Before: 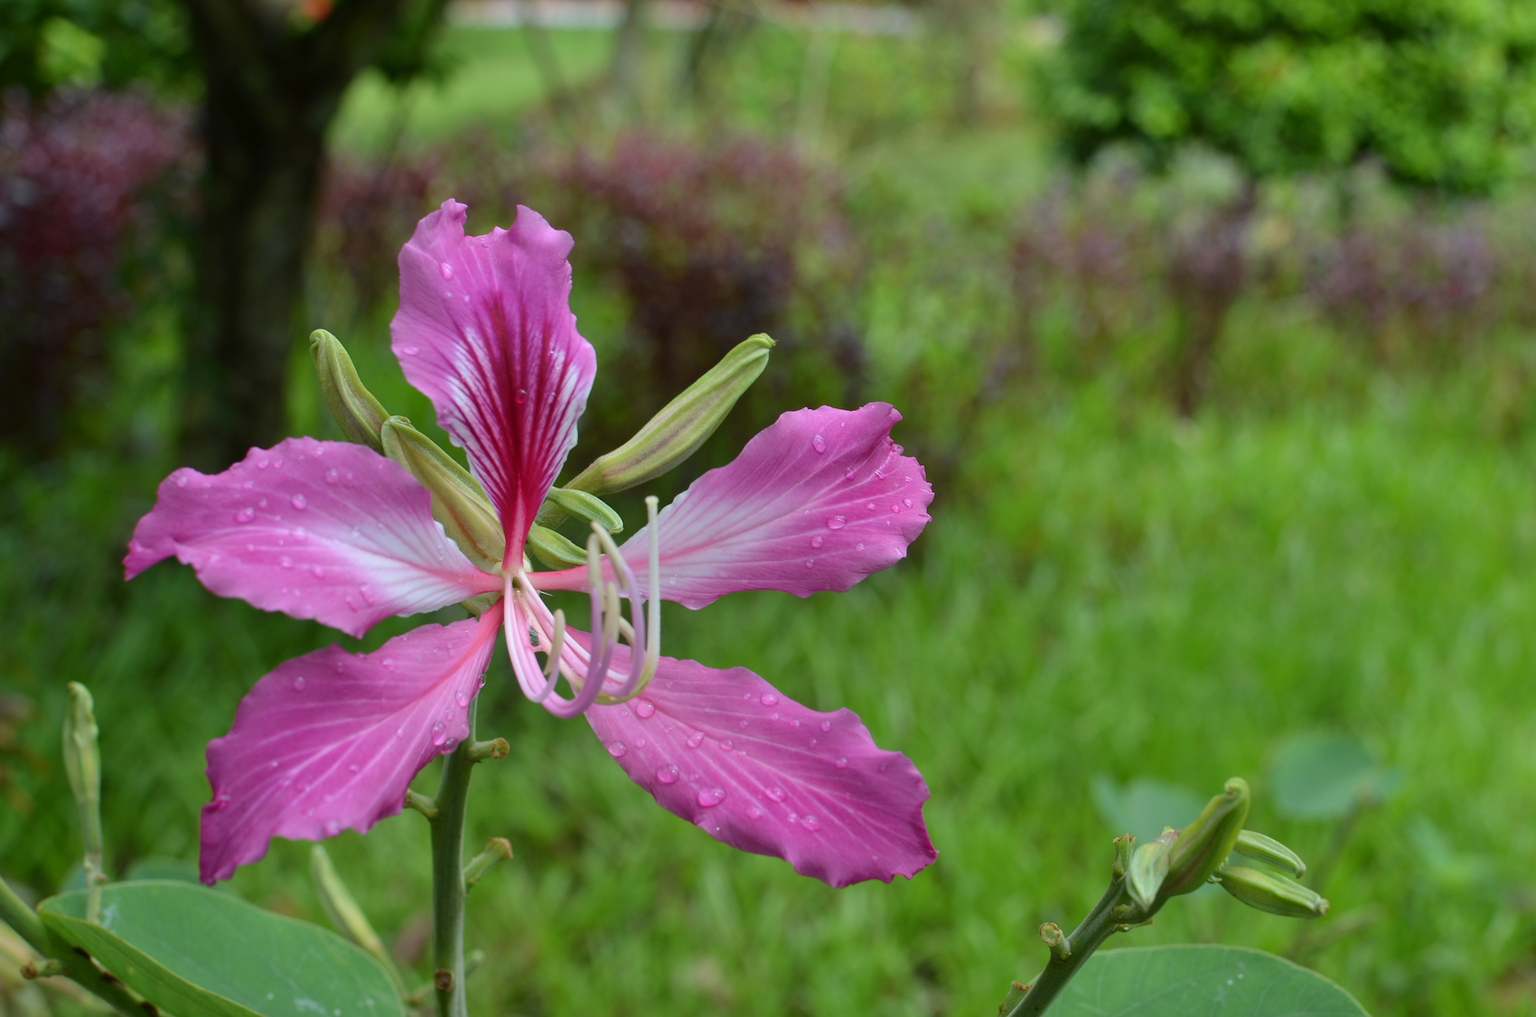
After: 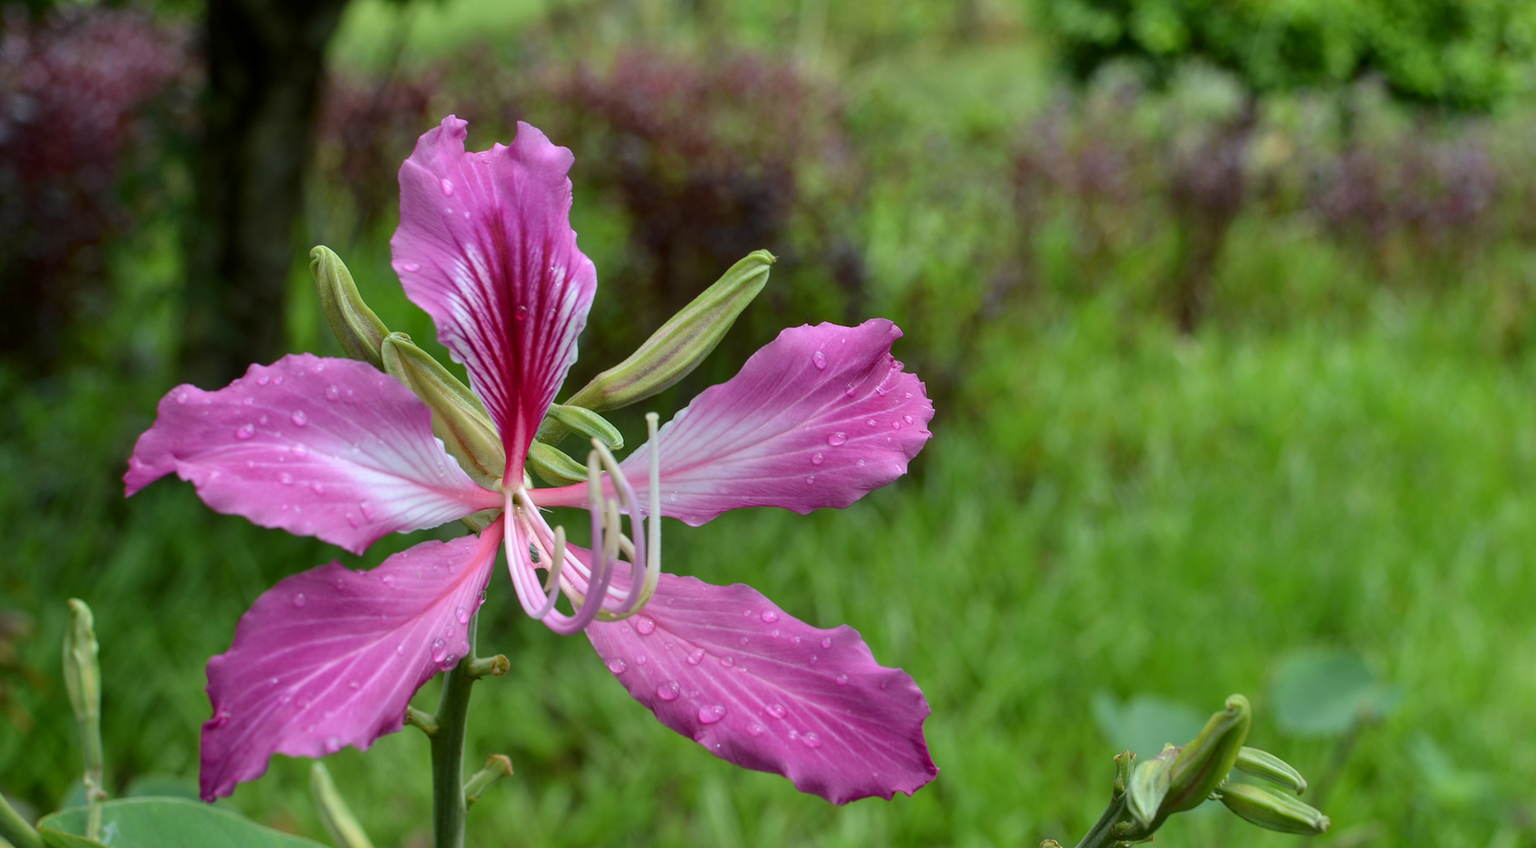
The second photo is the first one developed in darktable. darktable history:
local contrast: shadows 45%
crop and rotate: top 8.333%, bottom 8.333%
